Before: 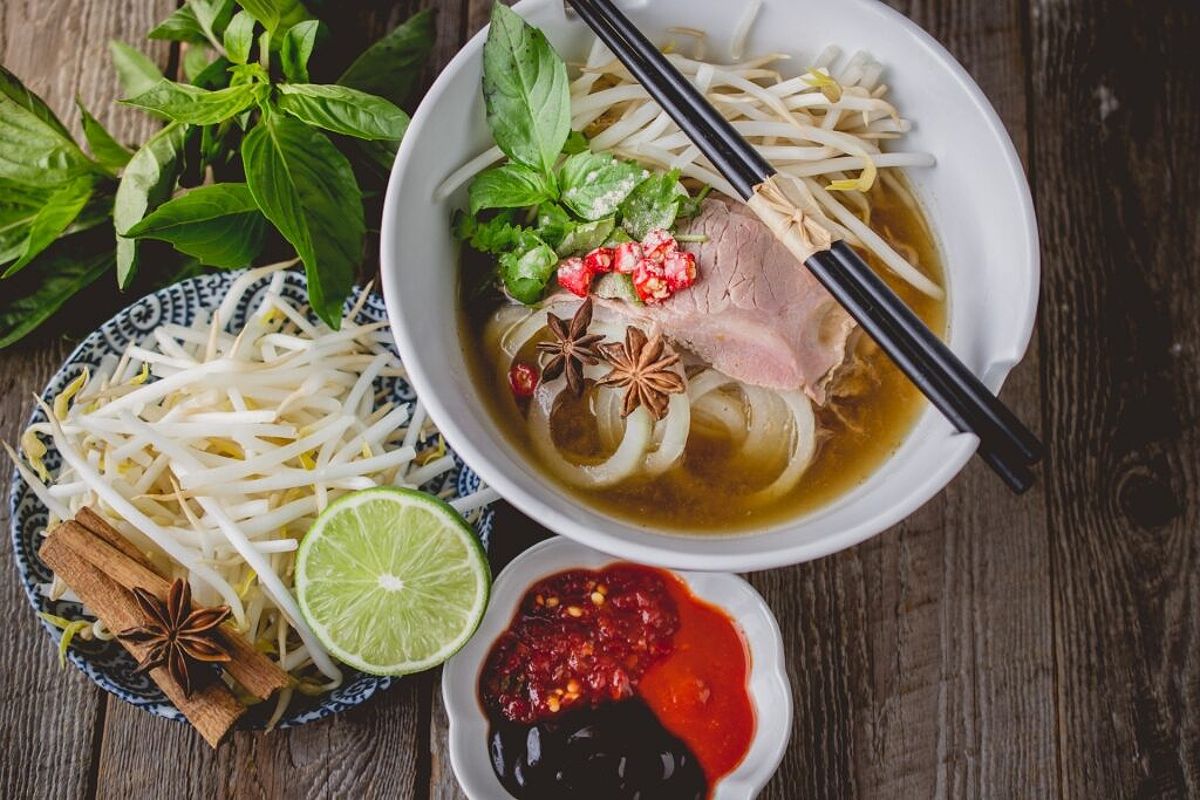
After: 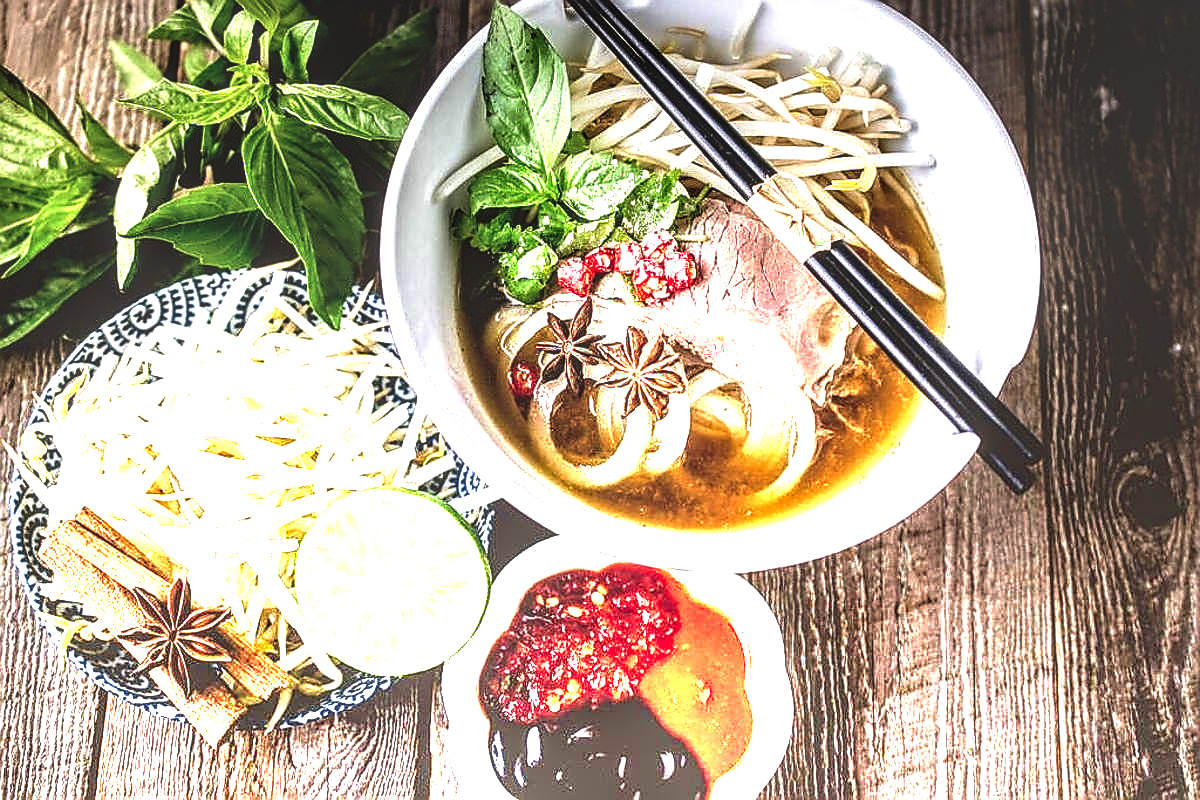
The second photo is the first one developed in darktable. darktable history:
exposure: exposure 0.6 EV, compensate highlight preservation false
local contrast: highlights 80%, shadows 57%, detail 175%, midtone range 0.602
velvia: on, module defaults
graduated density: density -3.9 EV
rgb curve: curves: ch0 [(0, 0.186) (0.314, 0.284) (0.775, 0.708) (1, 1)], compensate middle gray true, preserve colors none
sharpen: radius 1.4, amount 1.25, threshold 0.7
